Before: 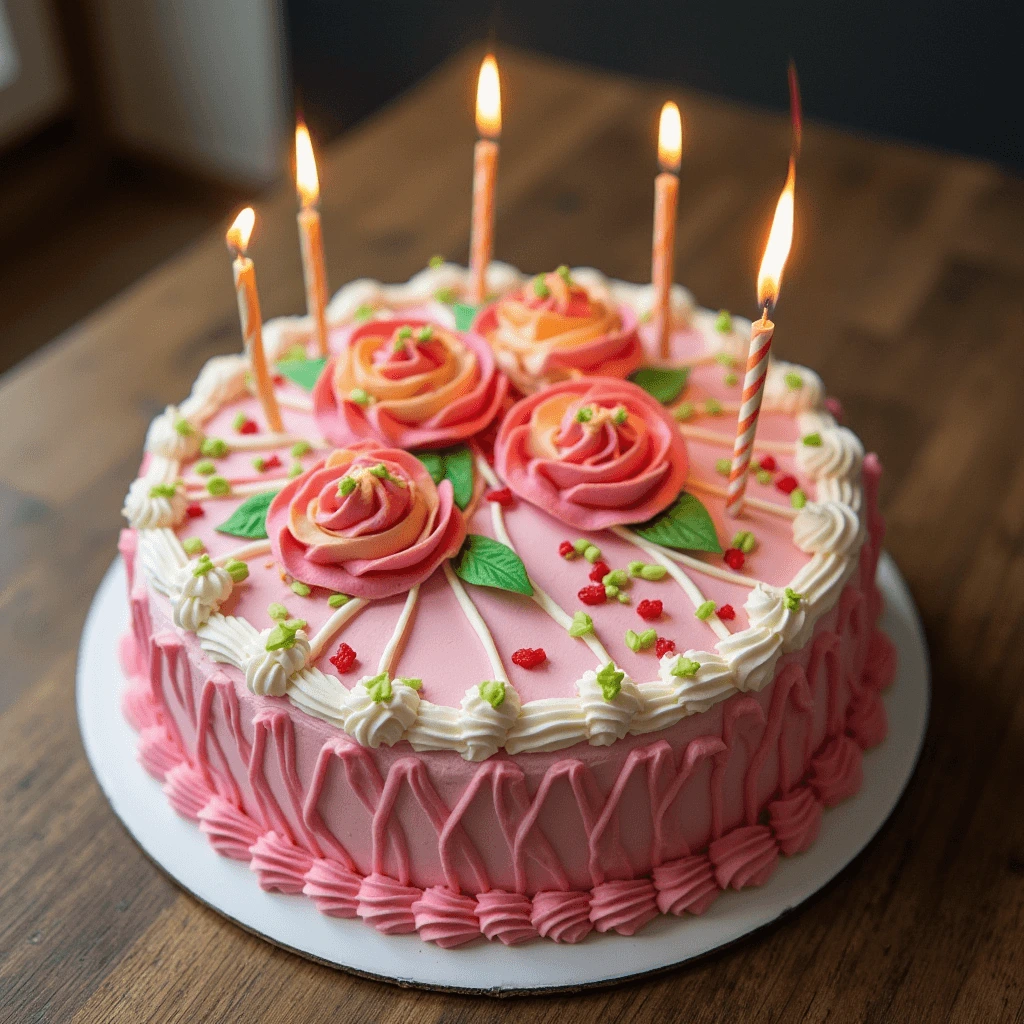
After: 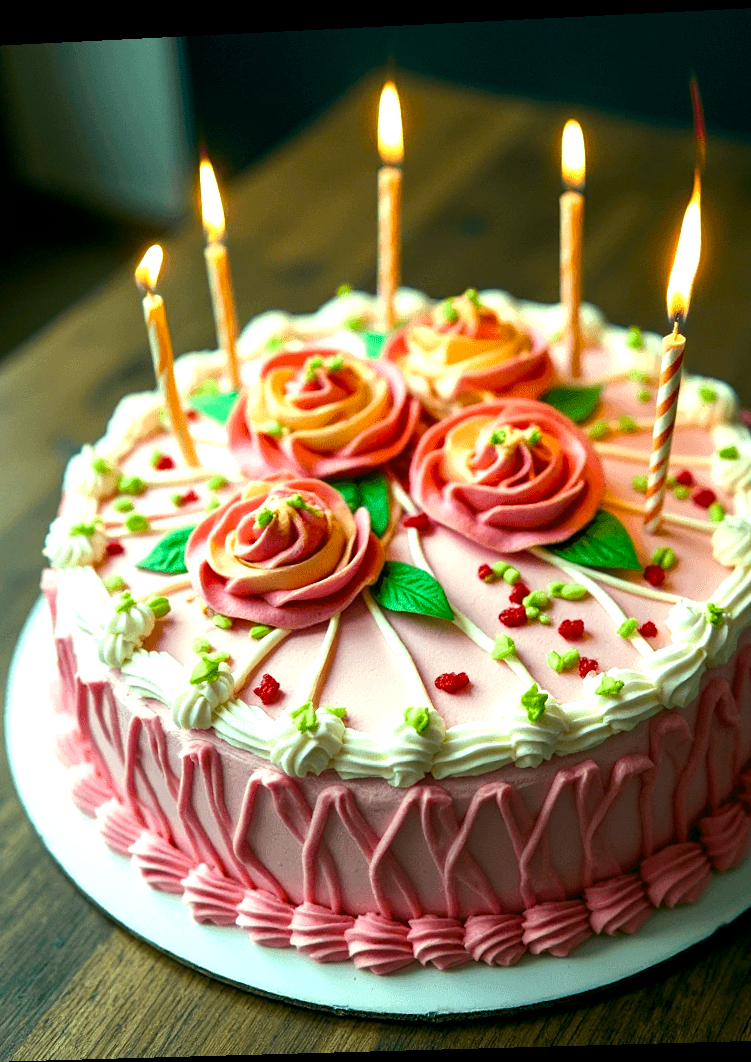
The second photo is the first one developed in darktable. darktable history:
rotate and perspective: rotation -2.22°, lens shift (horizontal) -0.022, automatic cropping off
crop and rotate: left 9.061%, right 20.142%
color balance rgb: shadows lift › luminance -7.7%, shadows lift › chroma 2.13%, shadows lift › hue 165.27°, power › luminance -7.77%, power › chroma 1.1%, power › hue 215.88°, highlights gain › luminance 15.15%, highlights gain › chroma 7%, highlights gain › hue 125.57°, global offset › luminance -0.33%, global offset › chroma 0.11%, global offset › hue 165.27°, perceptual saturation grading › global saturation 24.42%, perceptual saturation grading › highlights -24.42%, perceptual saturation grading › mid-tones 24.42%, perceptual saturation grading › shadows 40%, perceptual brilliance grading › global brilliance -5%, perceptual brilliance grading › highlights 24.42%, perceptual brilliance grading › mid-tones 7%, perceptual brilliance grading › shadows -5%
